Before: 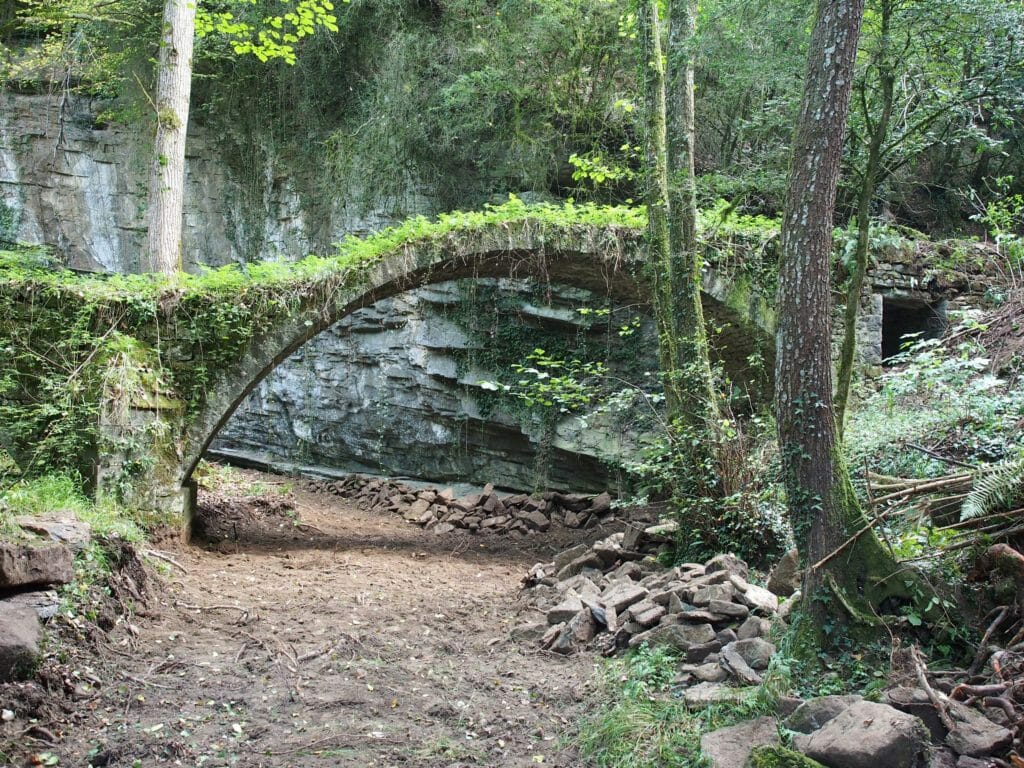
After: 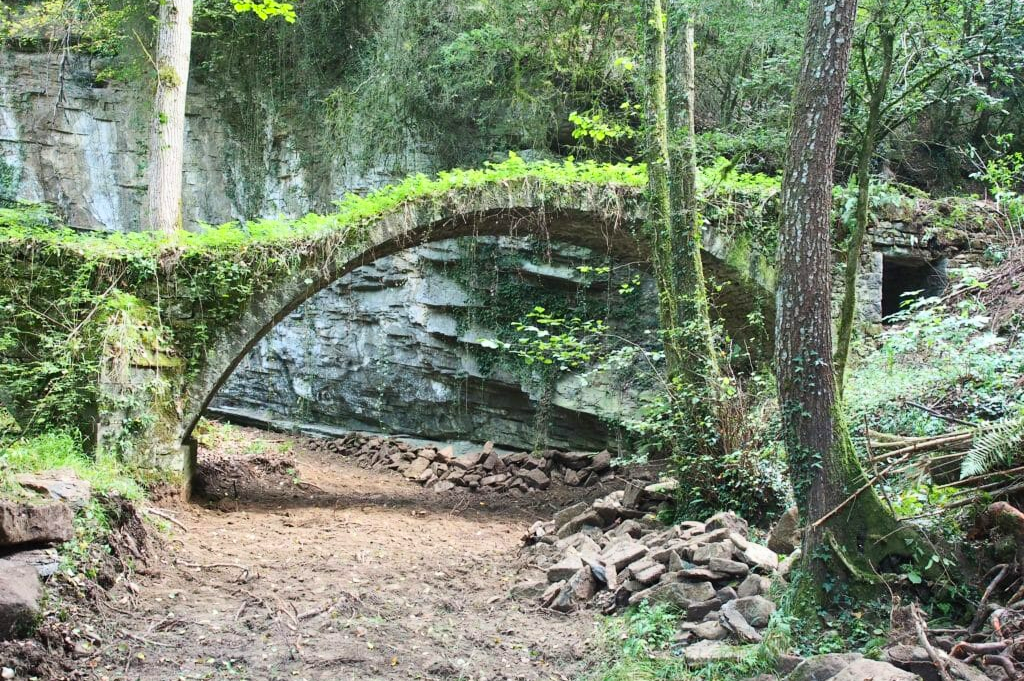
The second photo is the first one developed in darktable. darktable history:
shadows and highlights: shadows 52.16, highlights -28.55, shadows color adjustment 97.68%, soften with gaussian
contrast brightness saturation: contrast 0.199, brightness 0.157, saturation 0.225
crop and rotate: top 5.565%, bottom 5.728%
exposure: exposure -0.04 EV, compensate highlight preservation false
